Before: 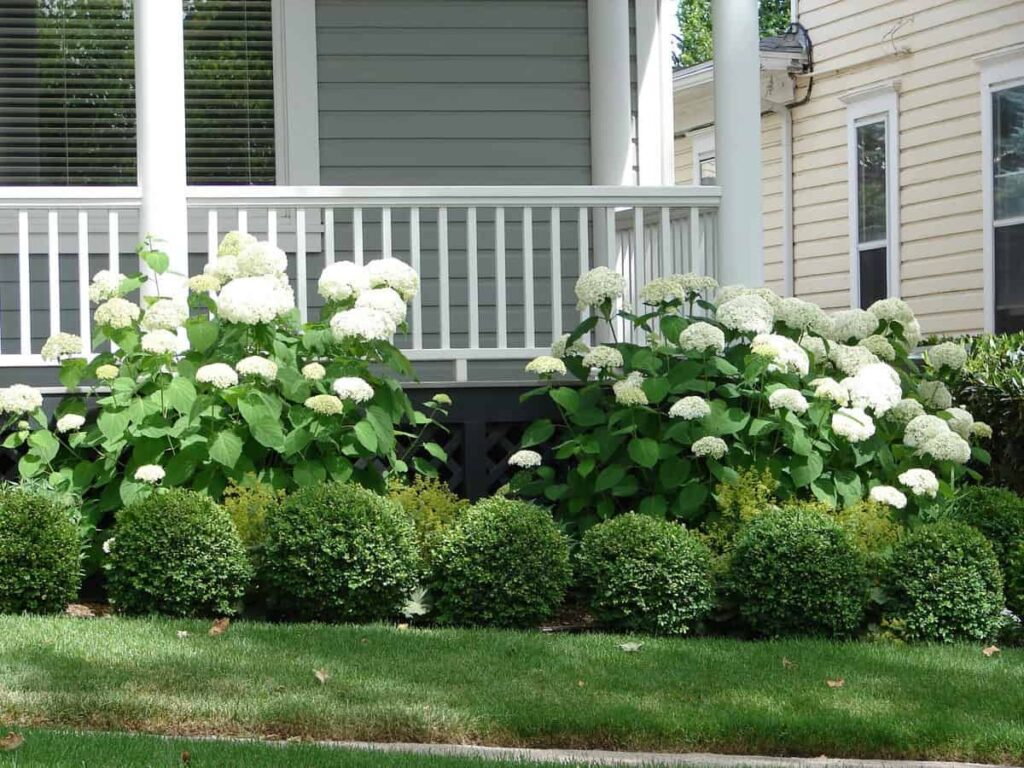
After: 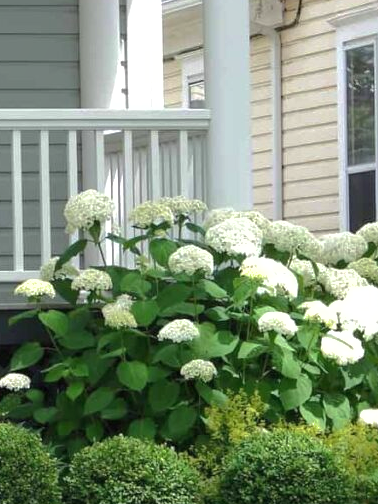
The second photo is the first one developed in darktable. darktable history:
crop and rotate: left 49.936%, top 10.094%, right 13.136%, bottom 24.256%
exposure: black level correction 0, exposure 0.4 EV, compensate exposure bias true, compensate highlight preservation false
shadows and highlights: shadows 30
